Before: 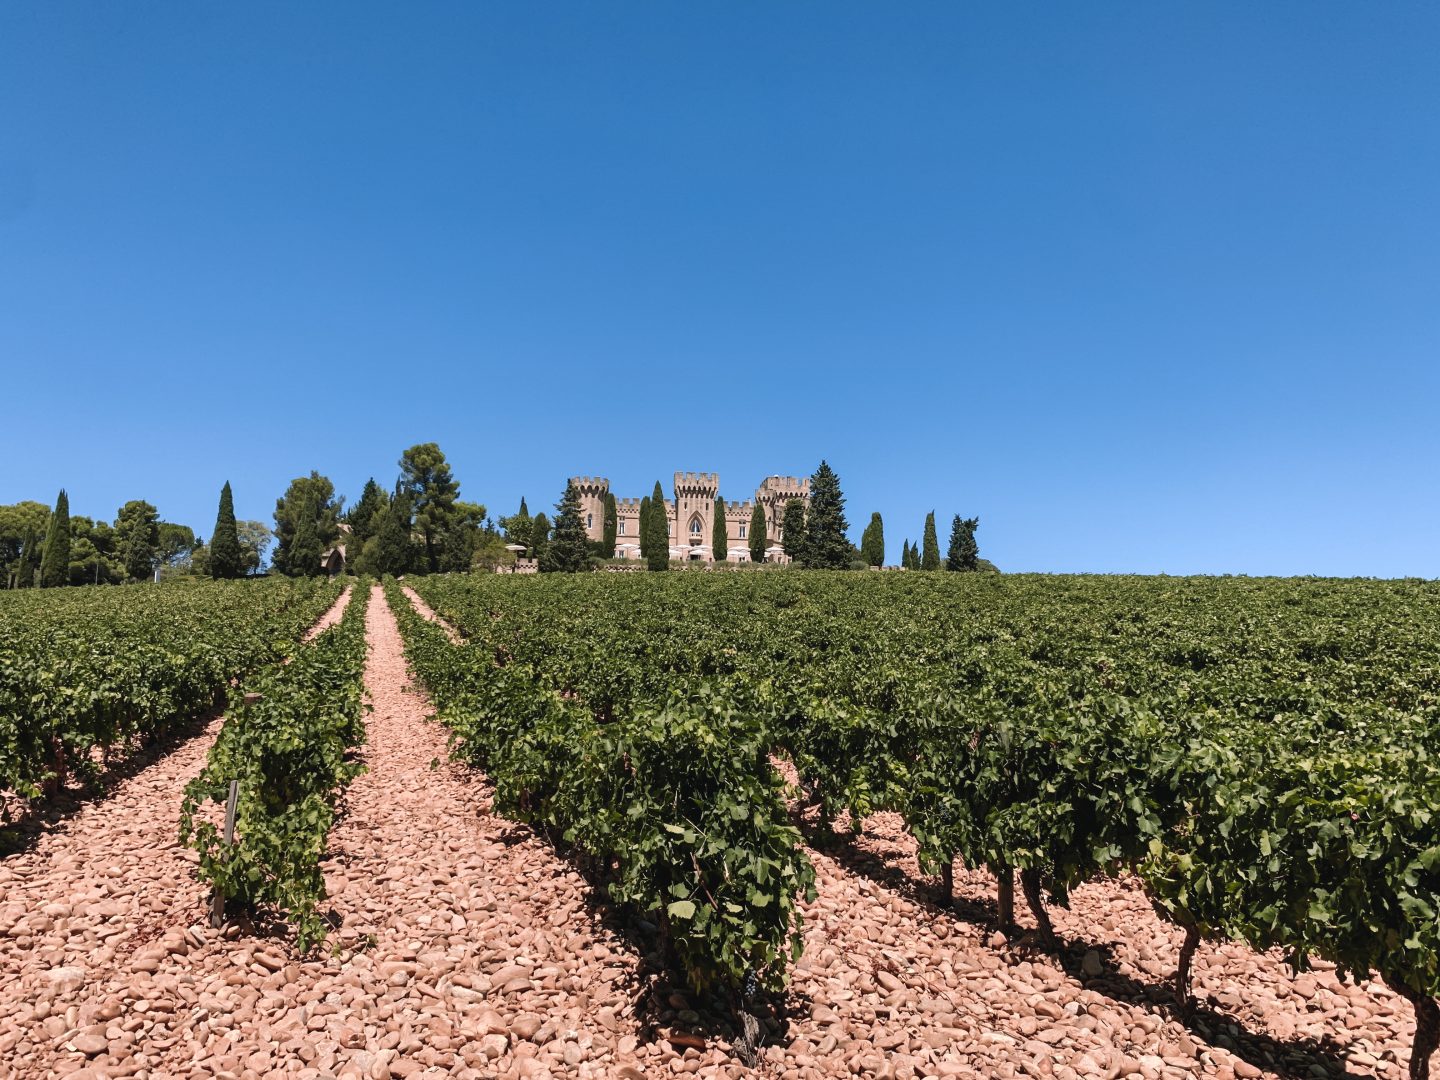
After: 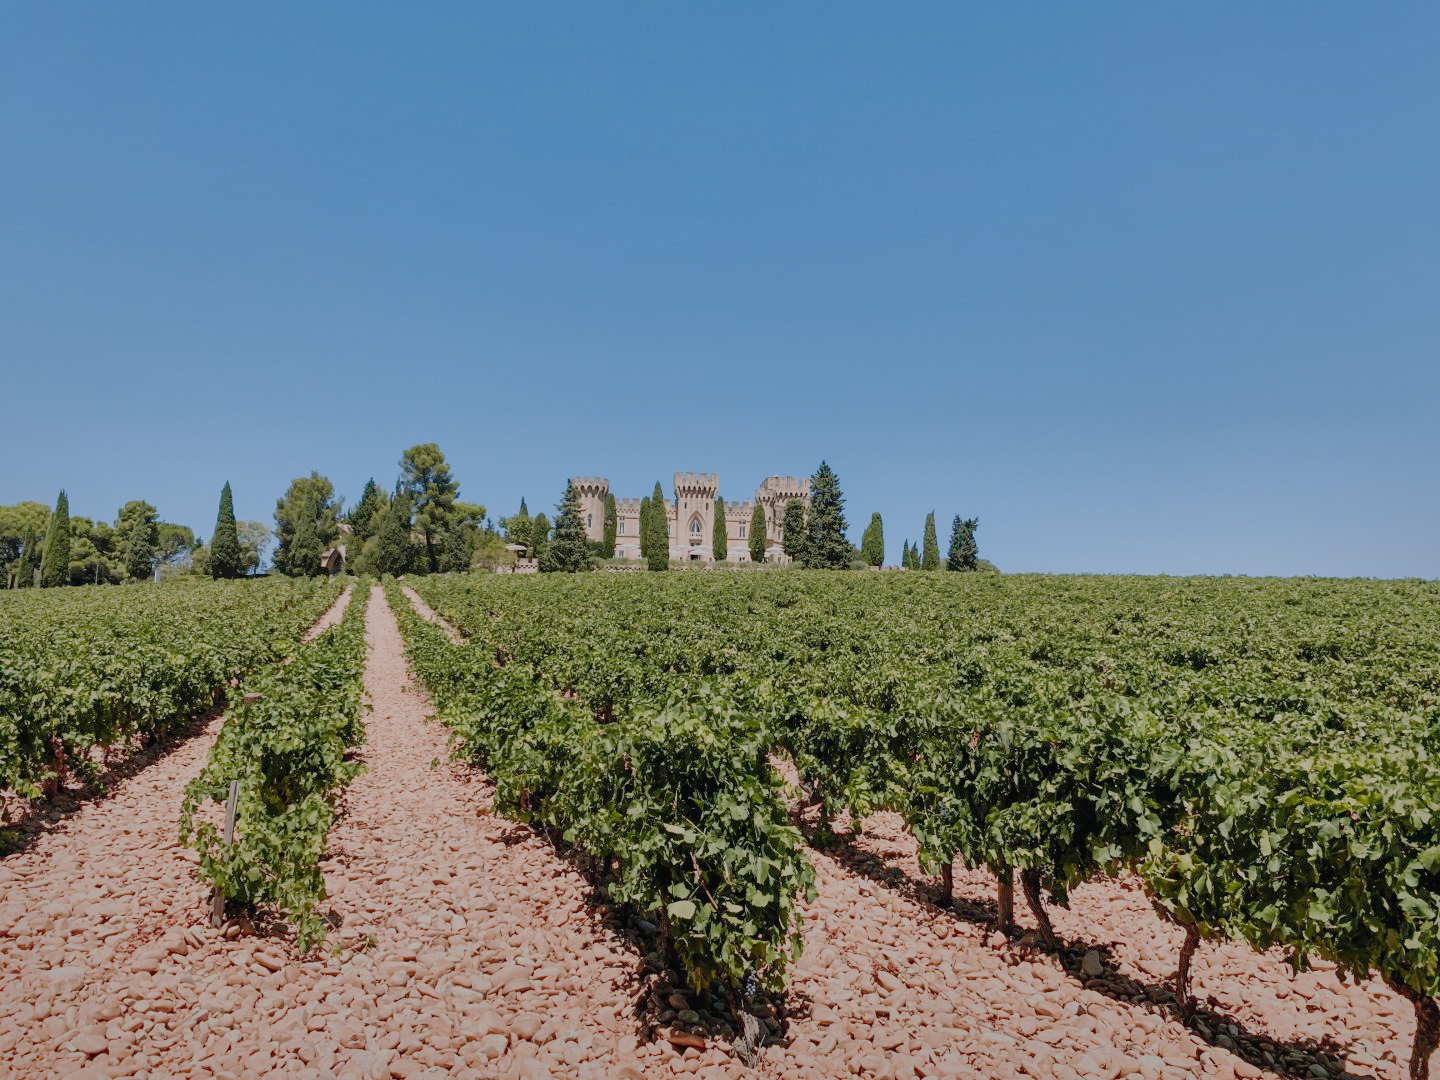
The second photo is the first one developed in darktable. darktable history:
white balance: red 0.982, blue 1.018
filmic rgb: black relative exposure -7 EV, white relative exposure 6 EV, threshold 3 EV, target black luminance 0%, hardness 2.73, latitude 61.22%, contrast 0.691, highlights saturation mix 10%, shadows ↔ highlights balance -0.073%, preserve chrominance no, color science v4 (2020), iterations of high-quality reconstruction 10, contrast in shadows soft, contrast in highlights soft, enable highlight reconstruction true
shadows and highlights: shadows 25, highlights -70
exposure: black level correction 0, exposure 0.7 EV, compensate exposure bias true, compensate highlight preservation false
